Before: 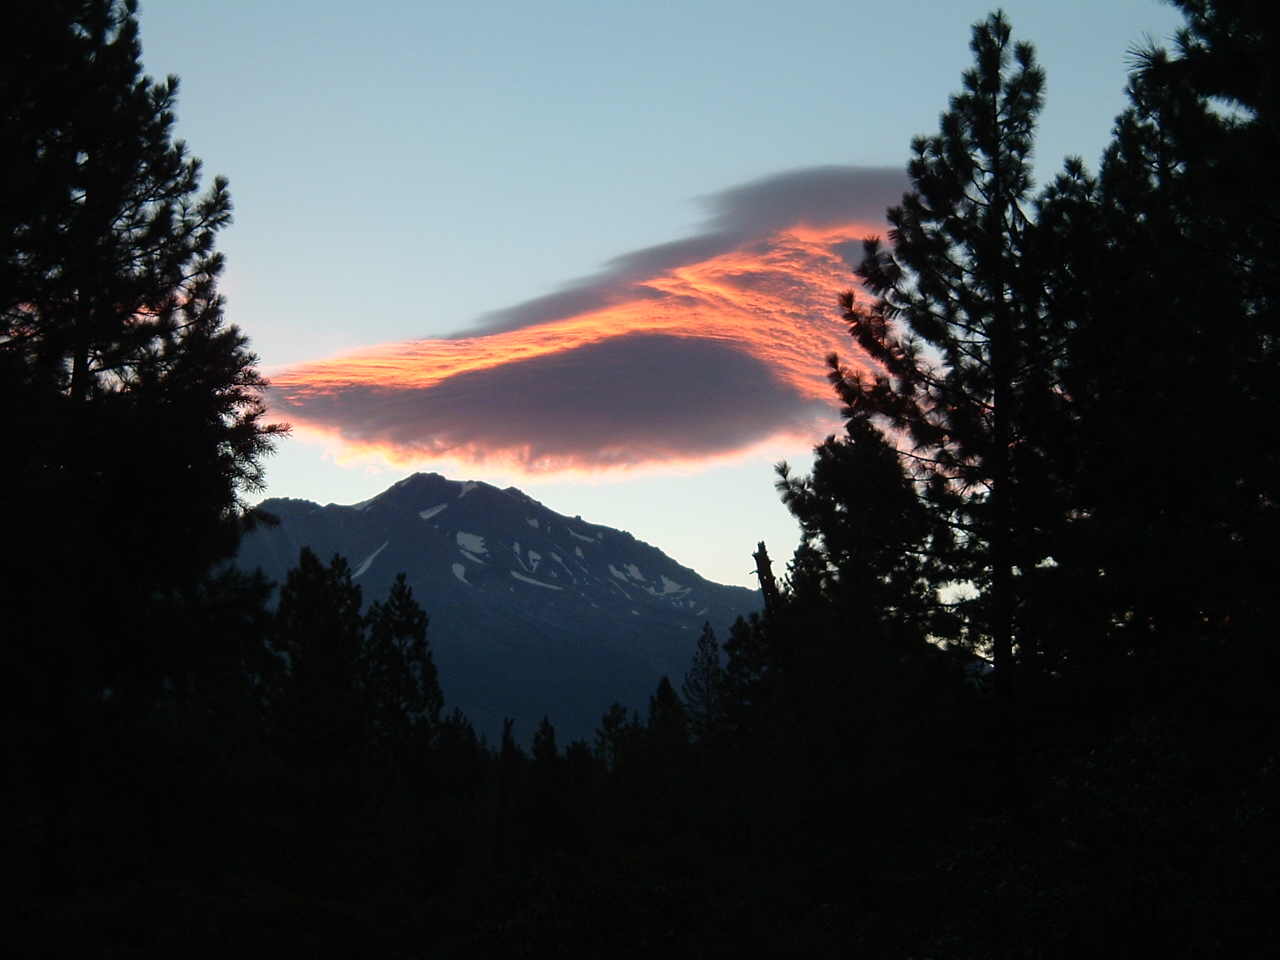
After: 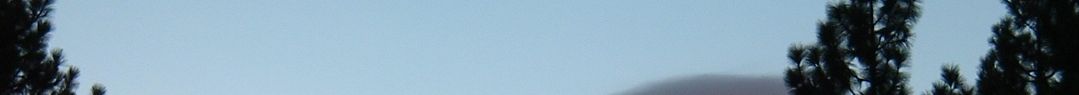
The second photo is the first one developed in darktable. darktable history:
crop and rotate: left 9.644%, top 9.491%, right 6.021%, bottom 80.509%
white balance: red 0.983, blue 1.036
